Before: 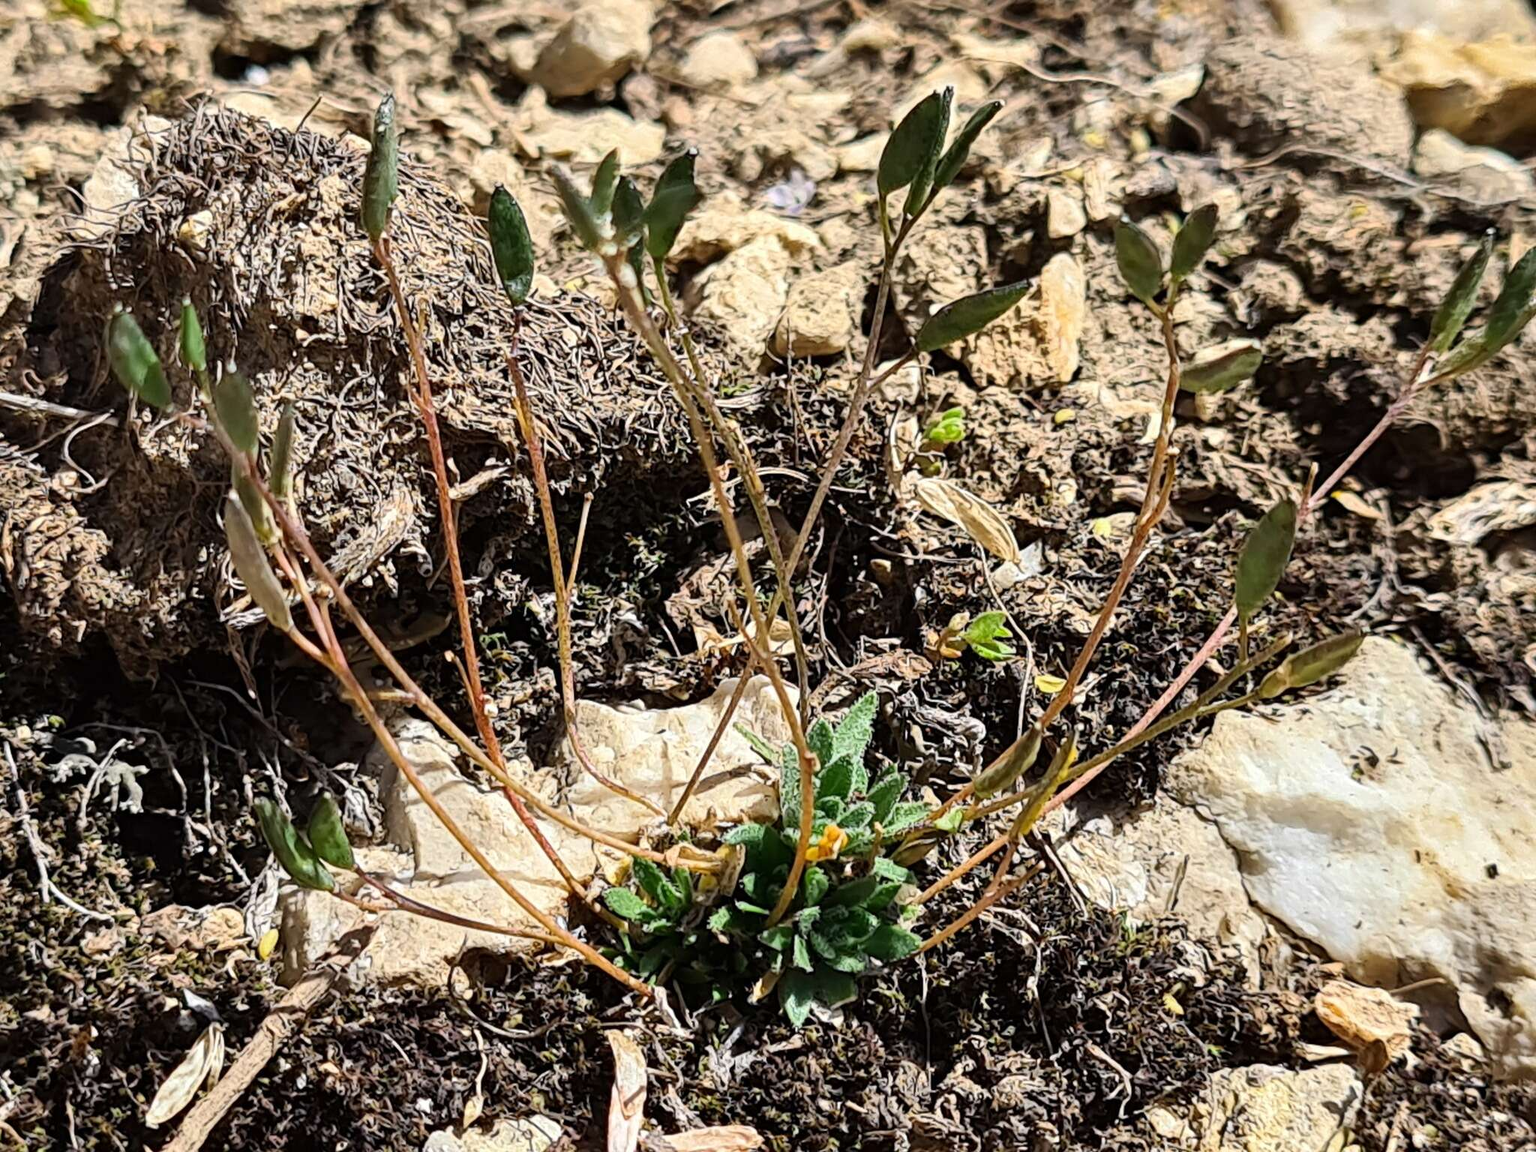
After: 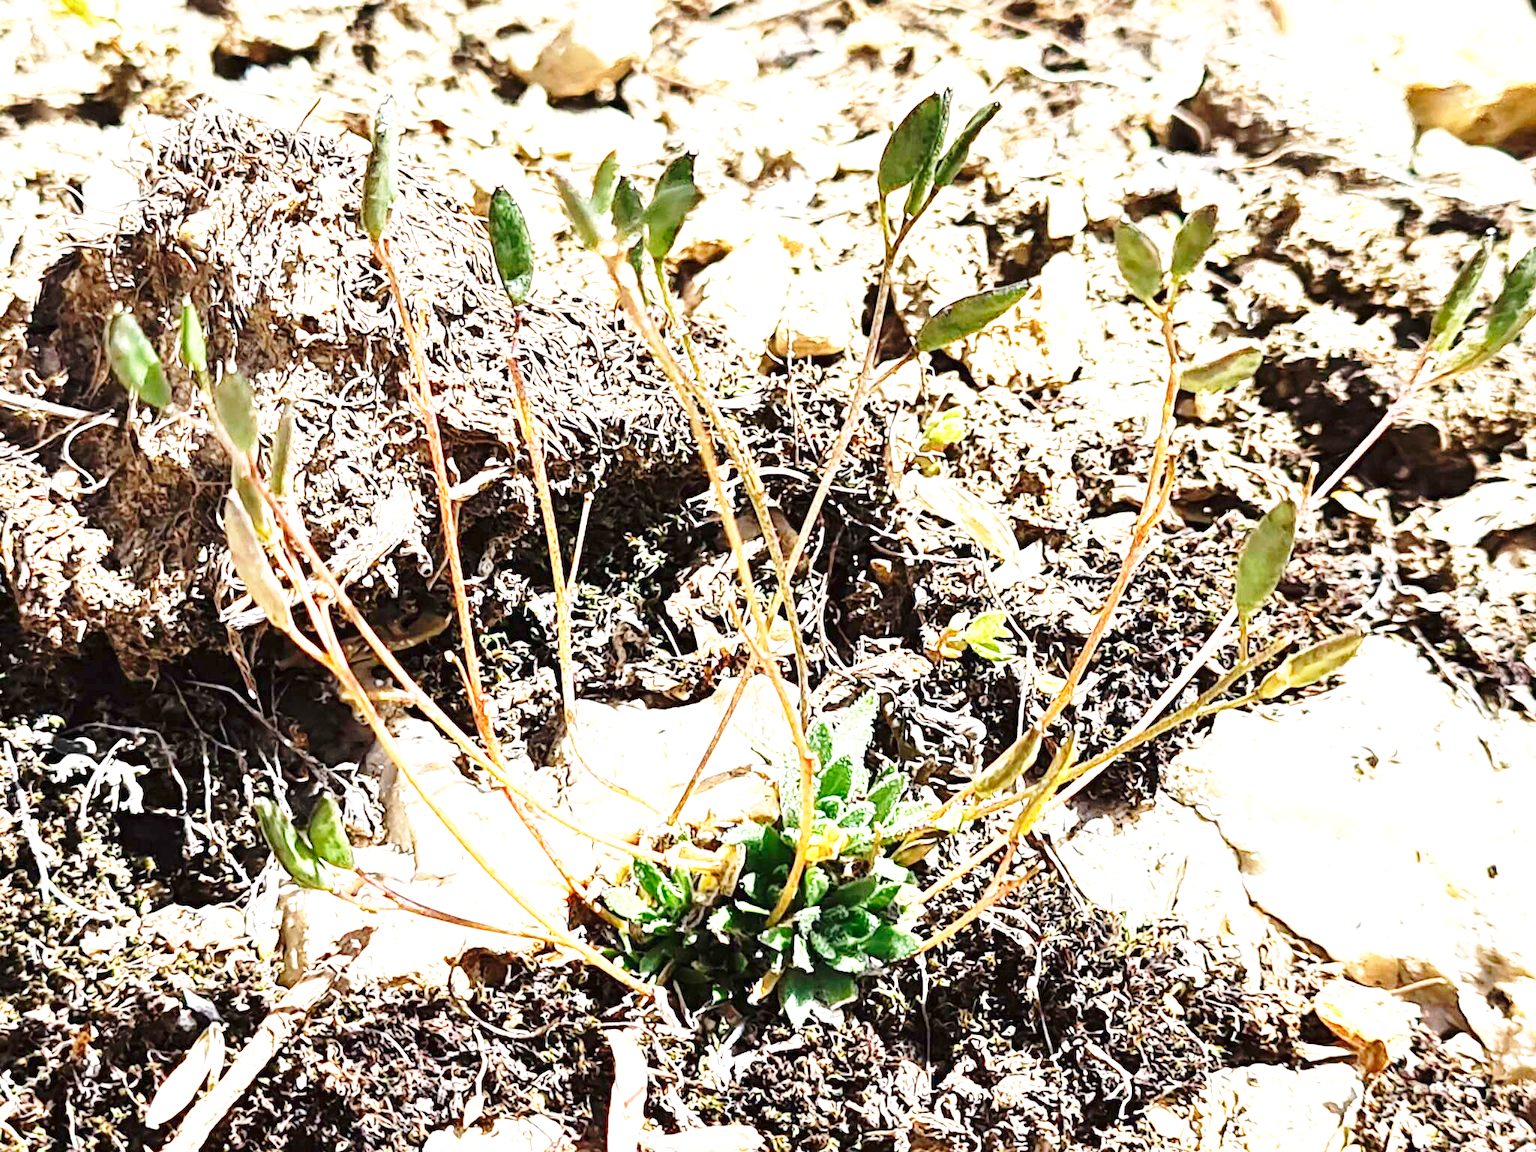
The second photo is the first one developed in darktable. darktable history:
exposure: black level correction 0, exposure 1.625 EV, compensate exposure bias true, compensate highlight preservation false
base curve: curves: ch0 [(0, 0) (0.028, 0.03) (0.121, 0.232) (0.46, 0.748) (0.859, 0.968) (1, 1)], preserve colors none
white balance: emerald 1
